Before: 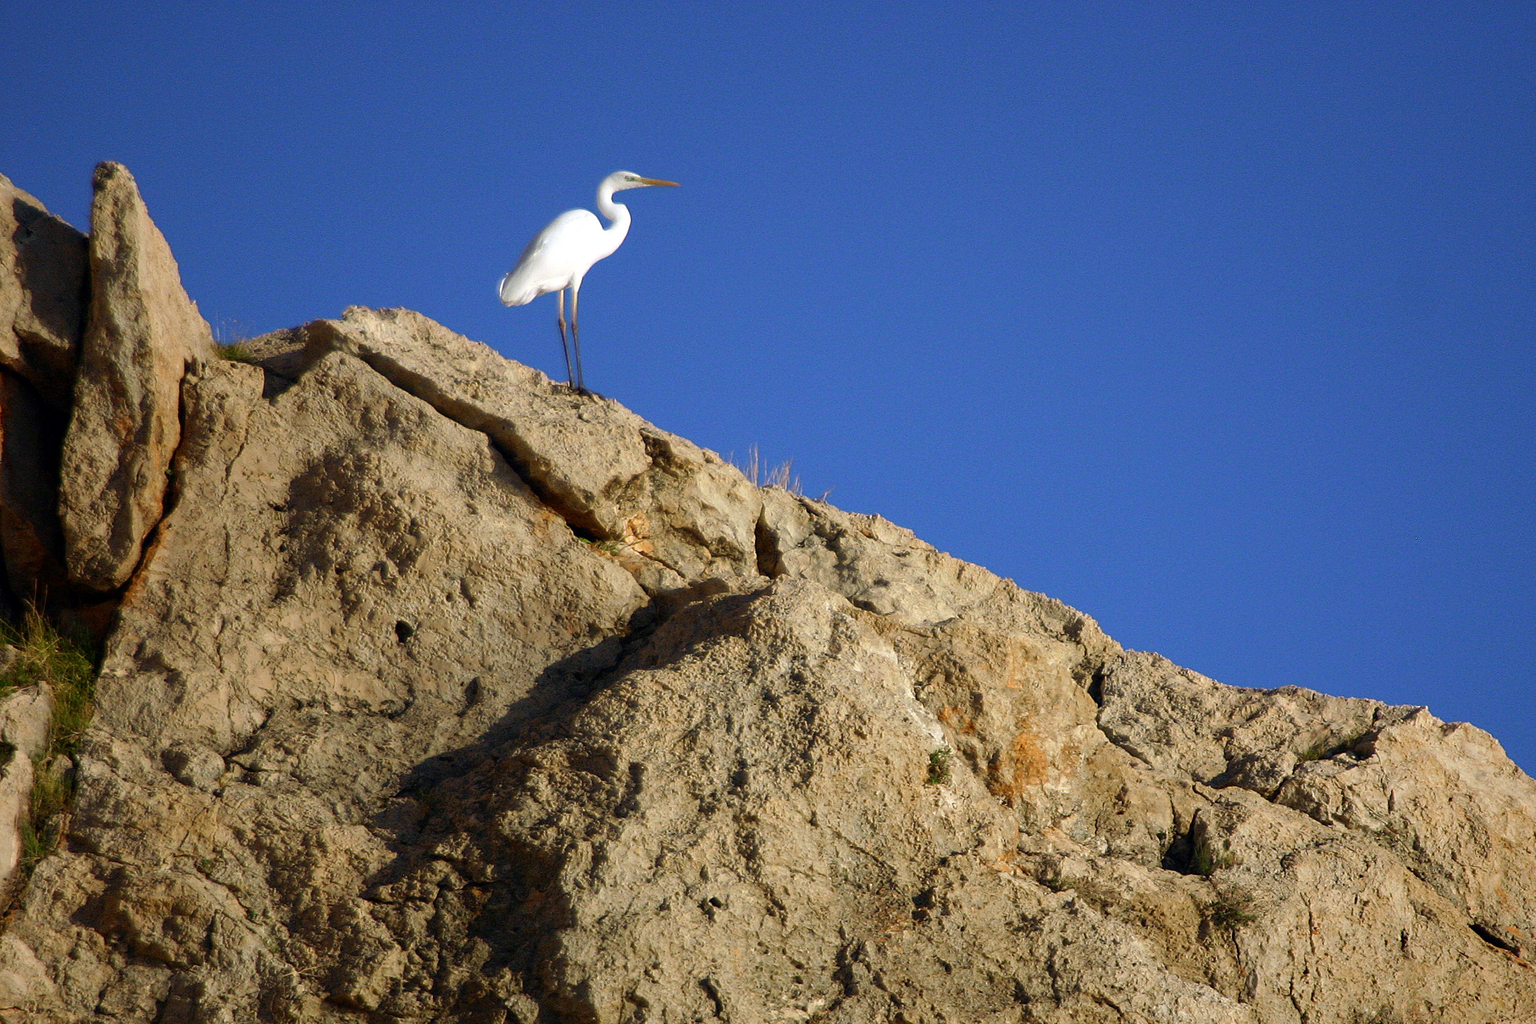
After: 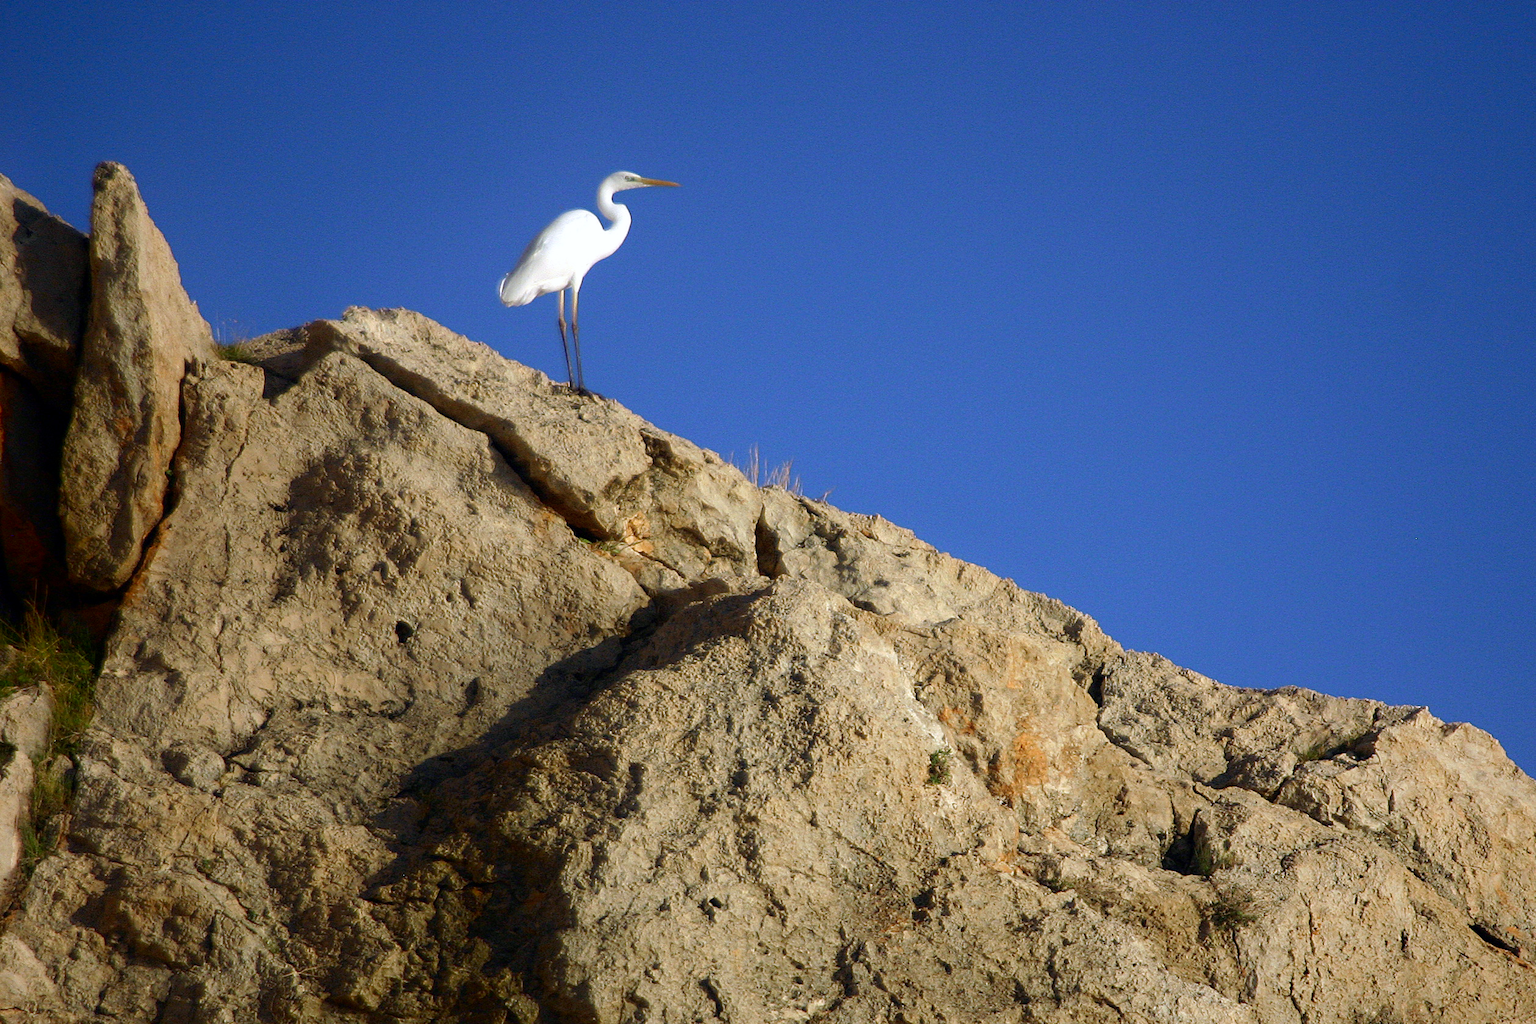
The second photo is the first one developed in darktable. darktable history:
white balance: red 0.988, blue 1.017
shadows and highlights: shadows -54.3, highlights 86.09, soften with gaussian
